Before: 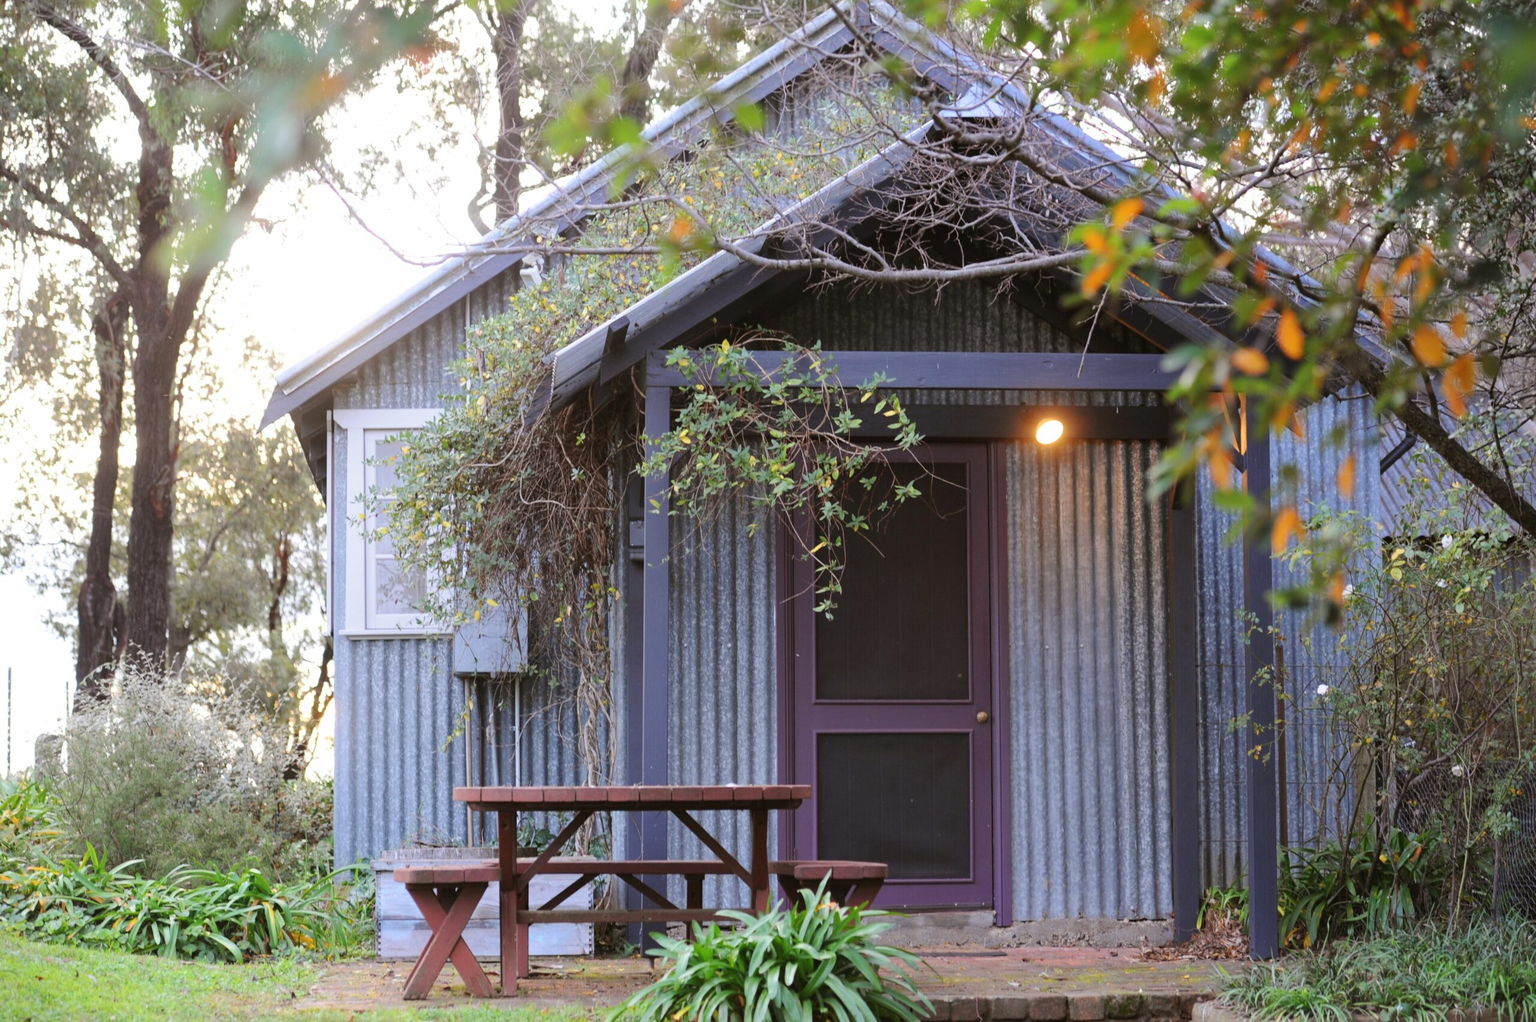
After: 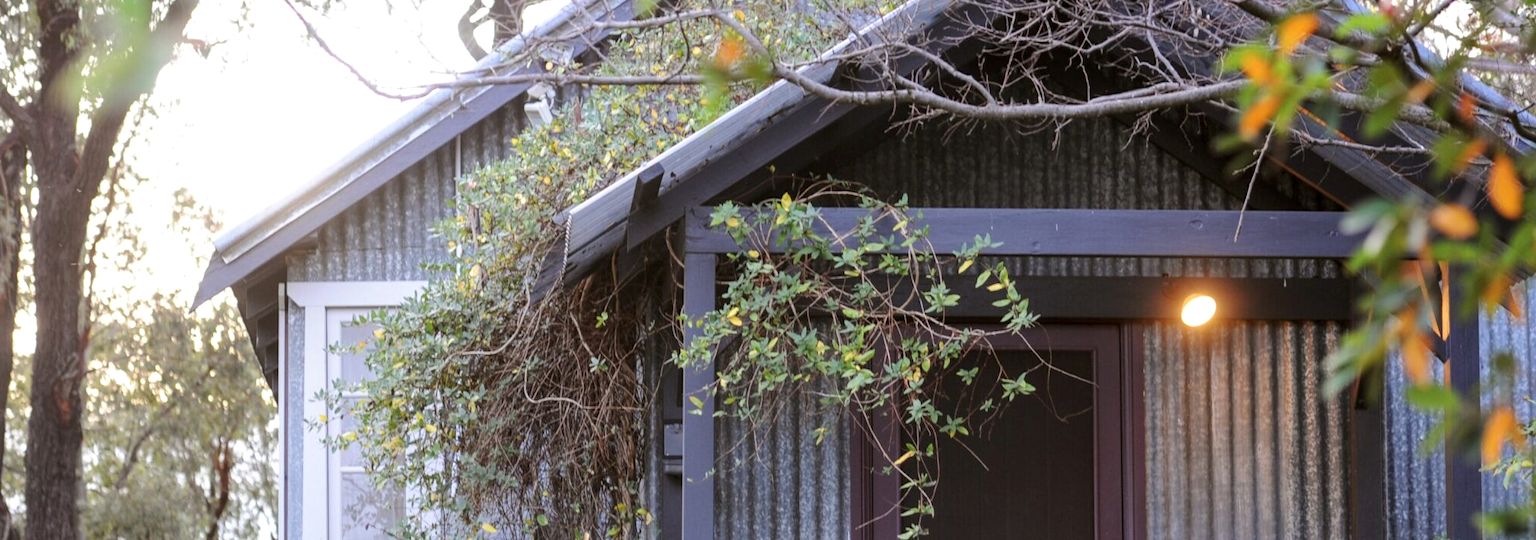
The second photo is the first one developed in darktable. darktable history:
local contrast: on, module defaults
crop: left 7.036%, top 18.398%, right 14.379%, bottom 40.043%
